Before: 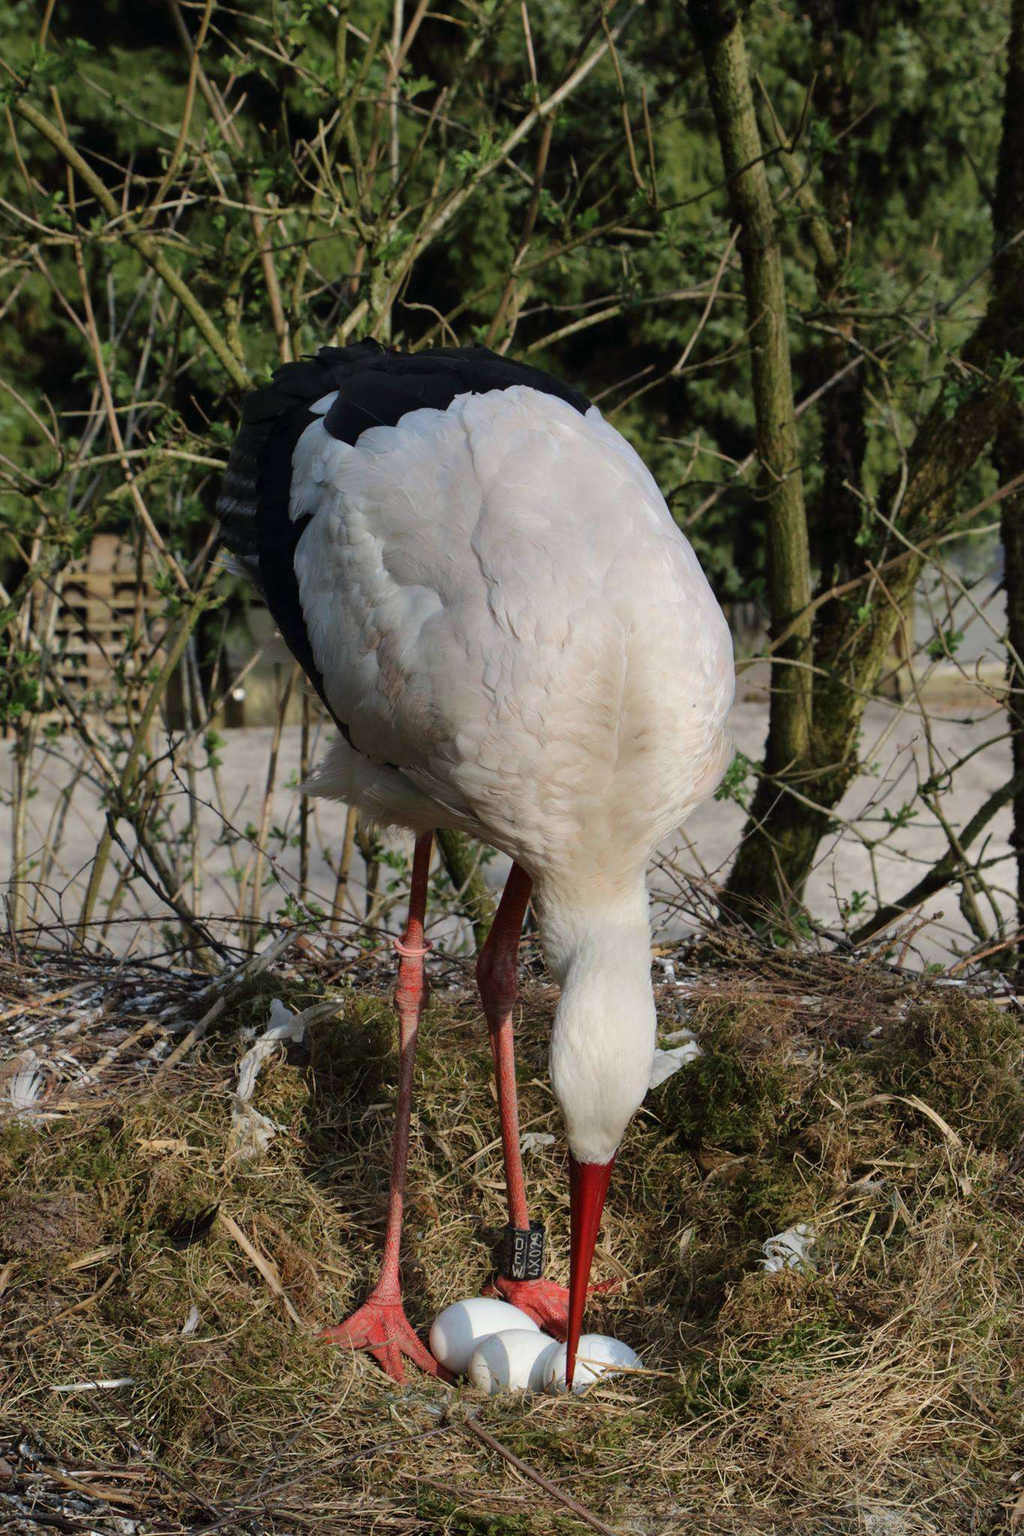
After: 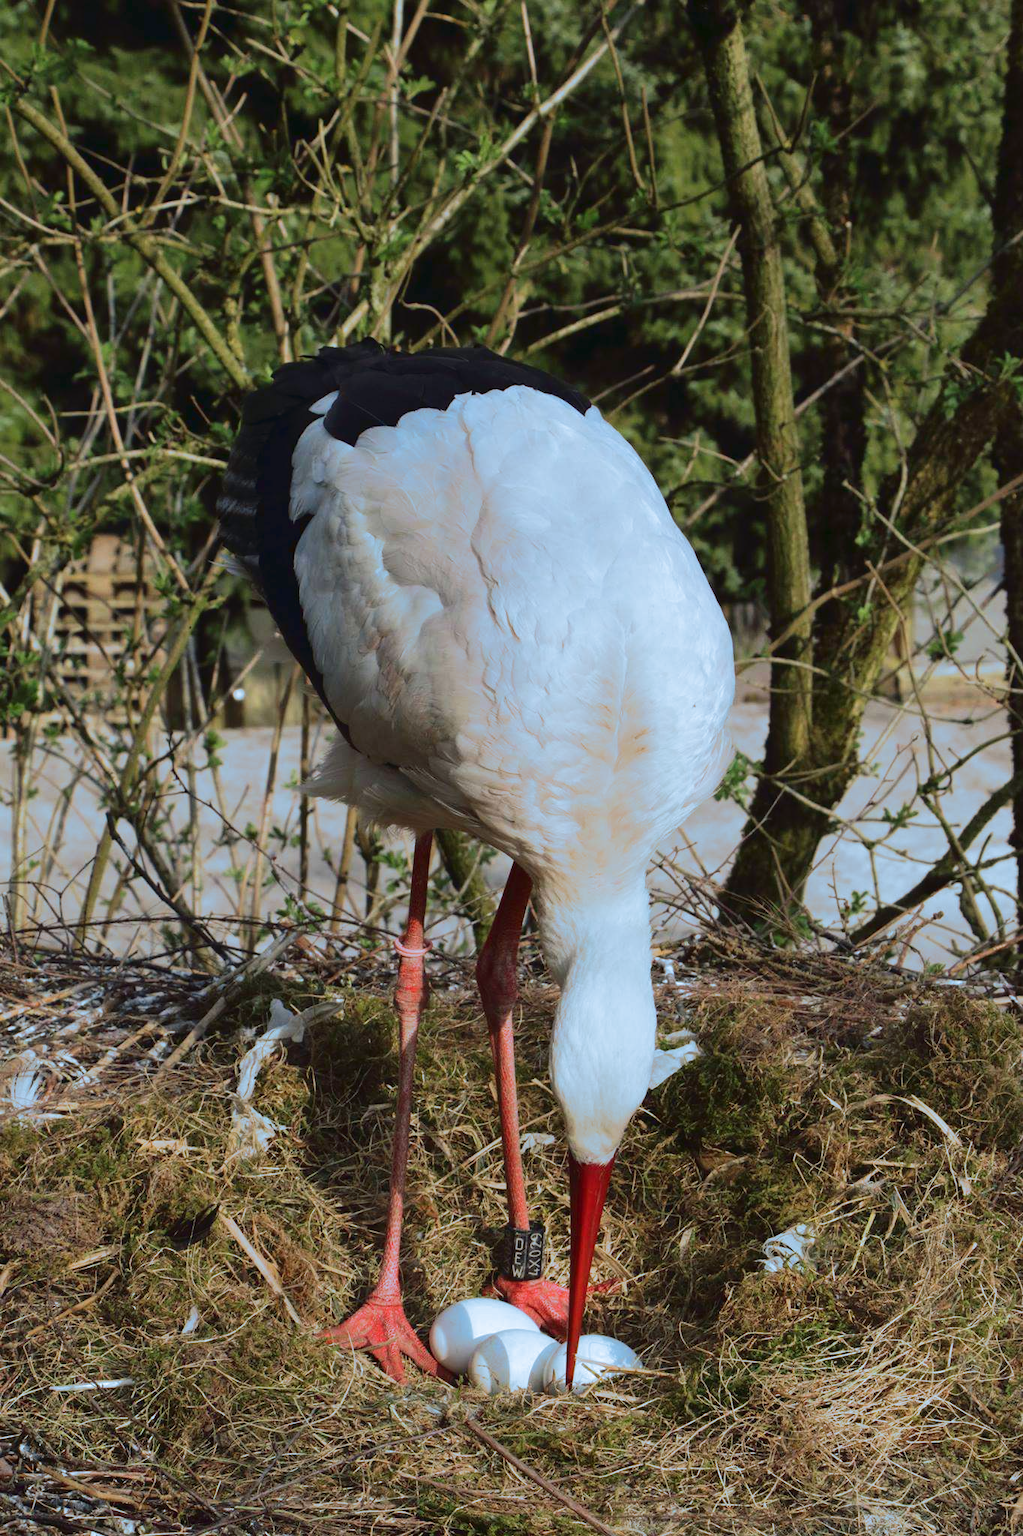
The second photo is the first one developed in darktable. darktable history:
split-toning: shadows › hue 351.18°, shadows › saturation 0.86, highlights › hue 218.82°, highlights › saturation 0.73, balance -19.167
tone curve: curves: ch0 [(0, 0.028) (0.138, 0.156) (0.468, 0.516) (0.754, 0.823) (1, 1)], color space Lab, linked channels, preserve colors none
